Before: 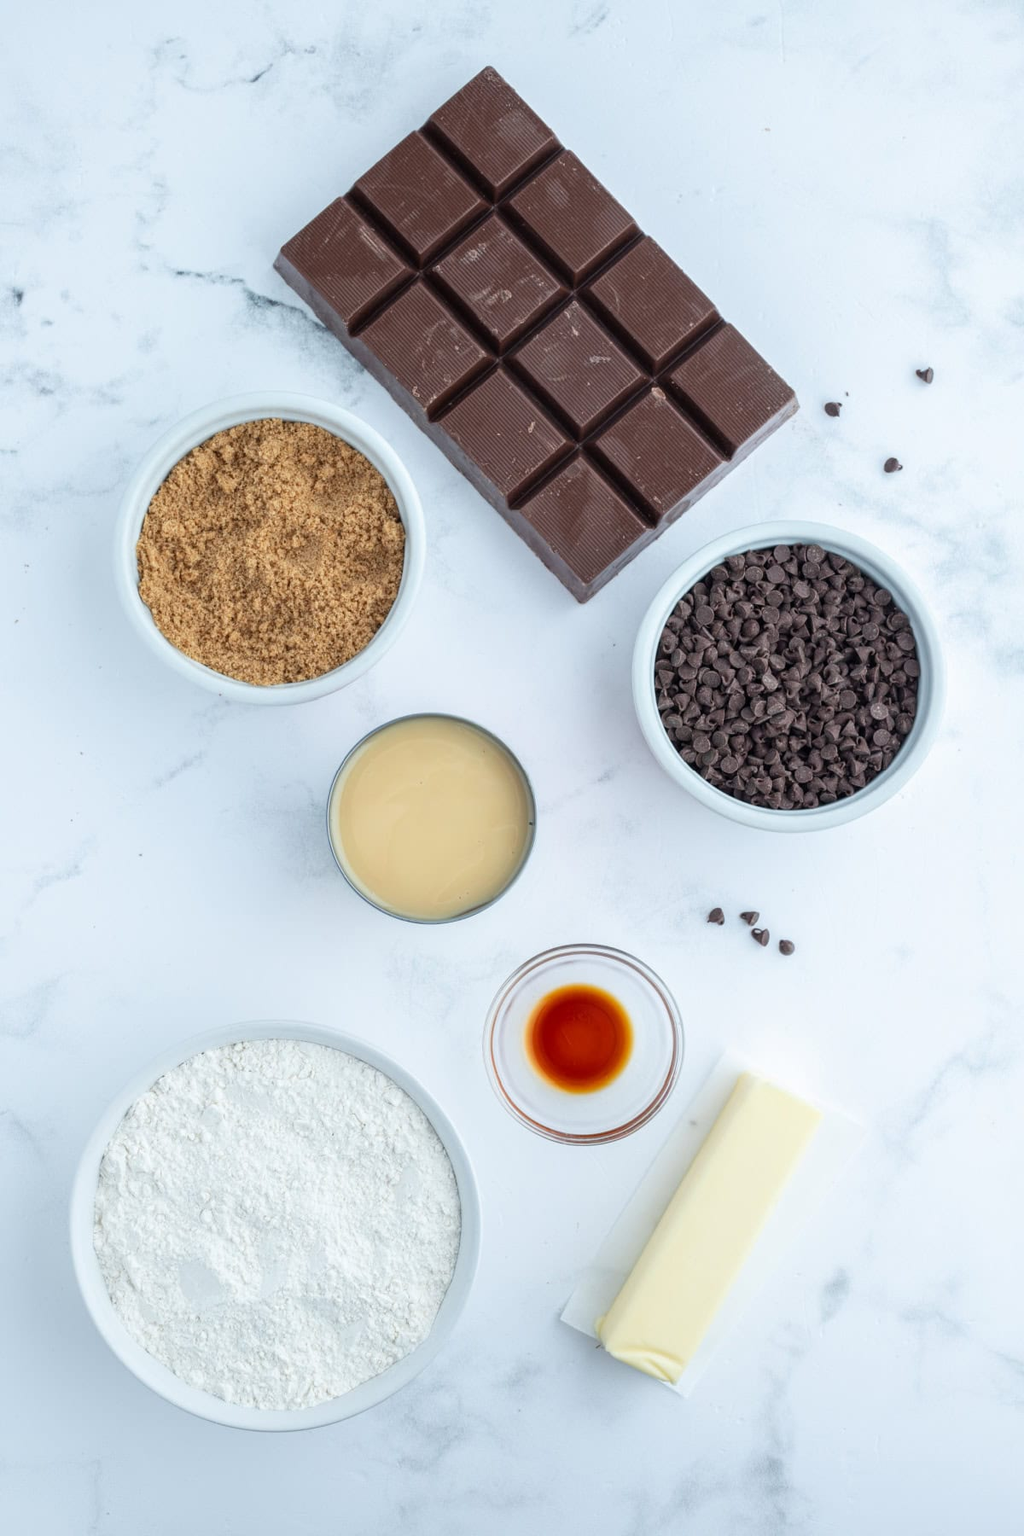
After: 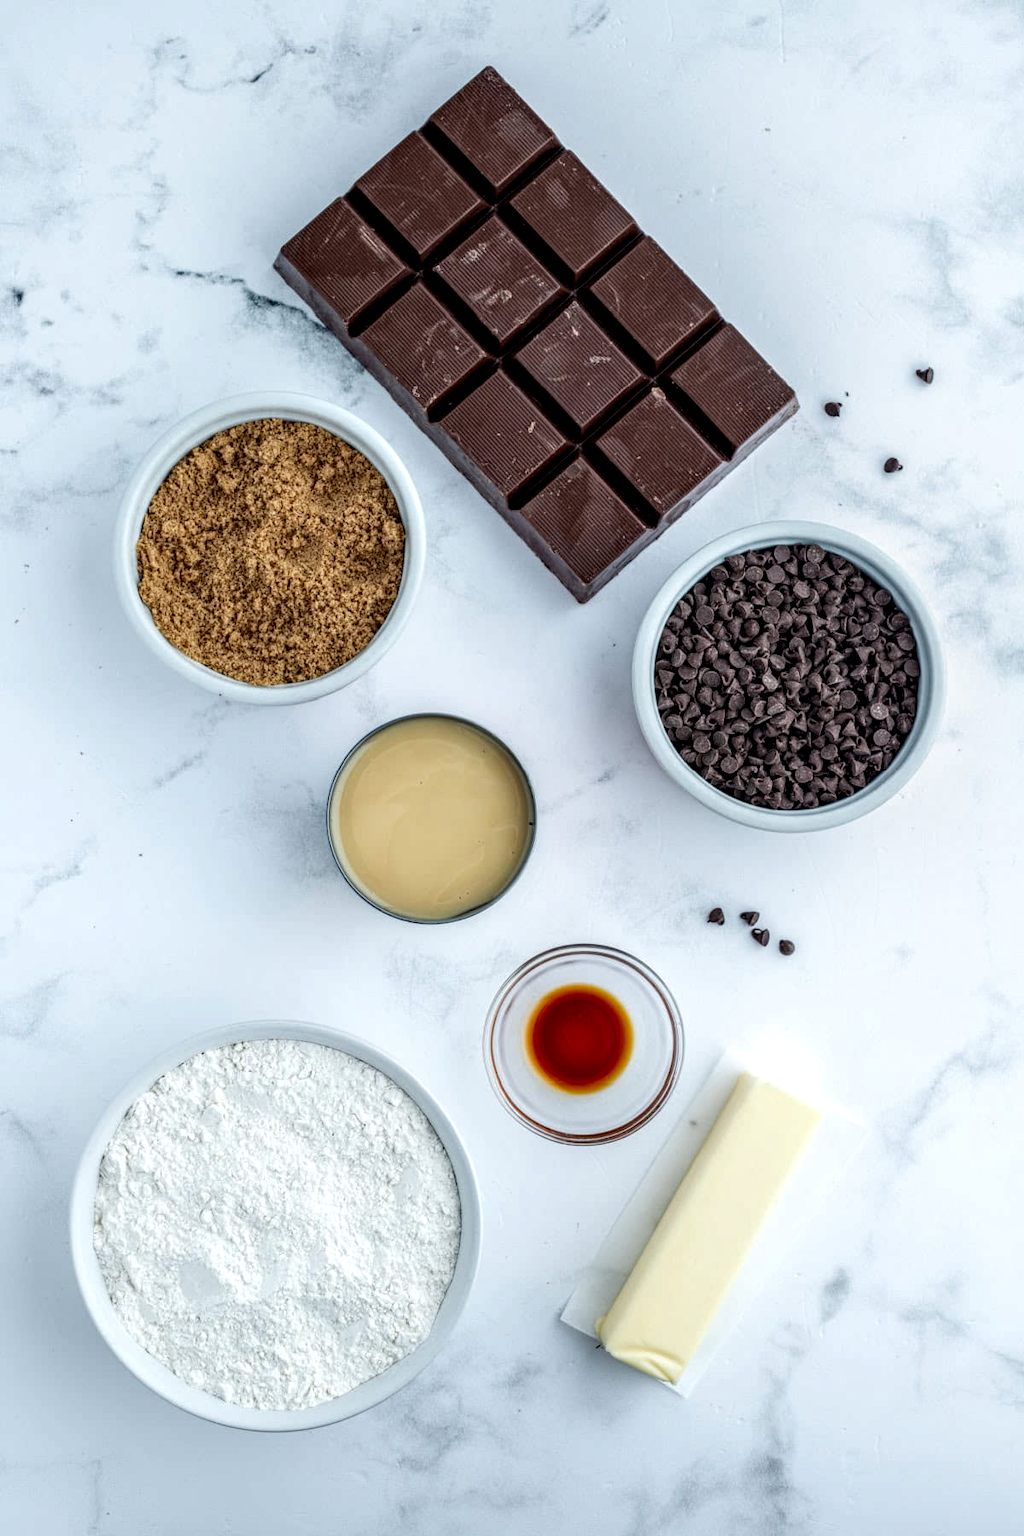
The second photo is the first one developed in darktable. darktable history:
local contrast: highlights 22%, shadows 72%, detail 170%
haze removal: compatibility mode true, adaptive false
